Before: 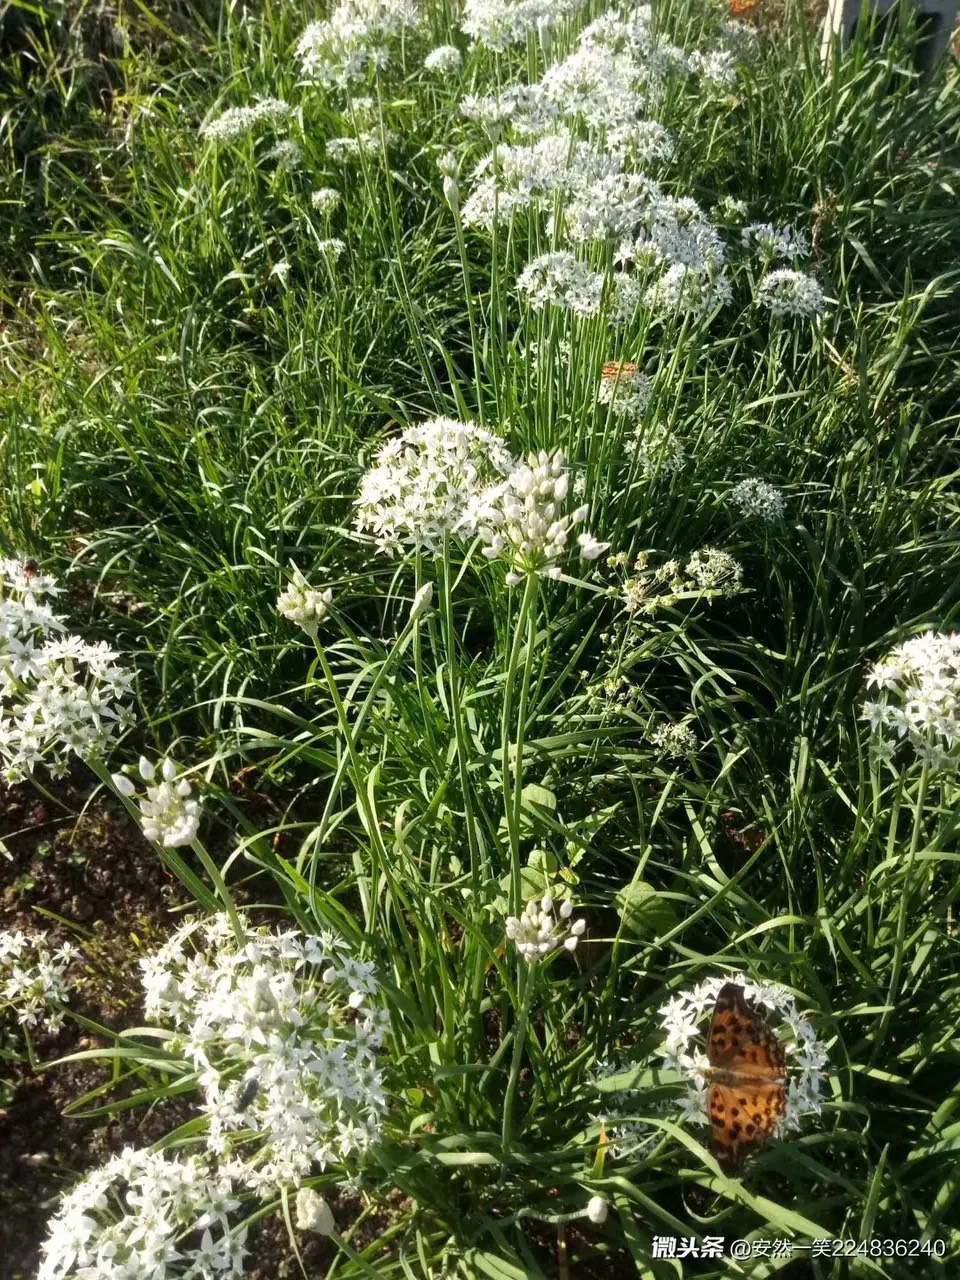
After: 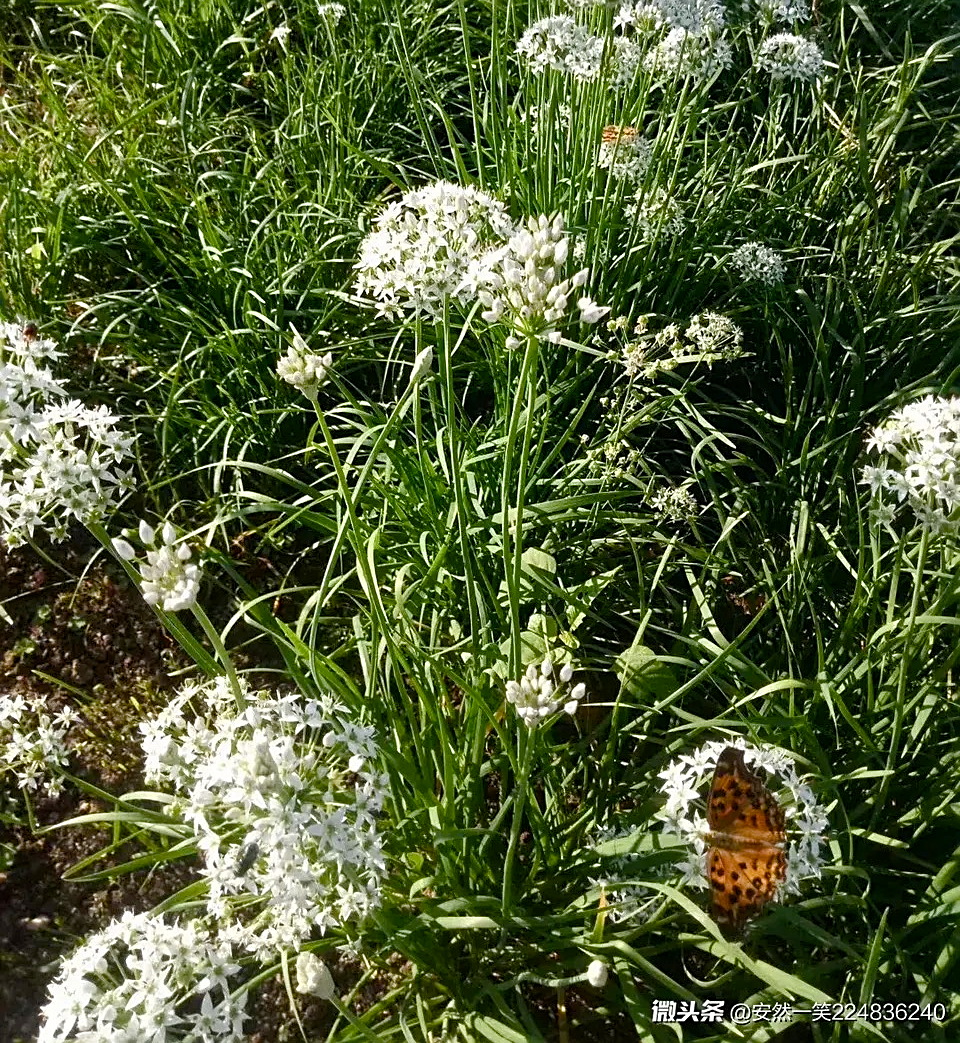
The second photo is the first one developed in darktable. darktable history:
levels: mode automatic, black 0.023%, white 99.97%, levels [0.062, 0.494, 0.925]
crop and rotate: top 18.507%
color balance rgb: perceptual saturation grading › global saturation 20%, perceptual saturation grading › highlights -25%, perceptual saturation grading › shadows 50%, global vibrance -25%
sharpen: on, module defaults
